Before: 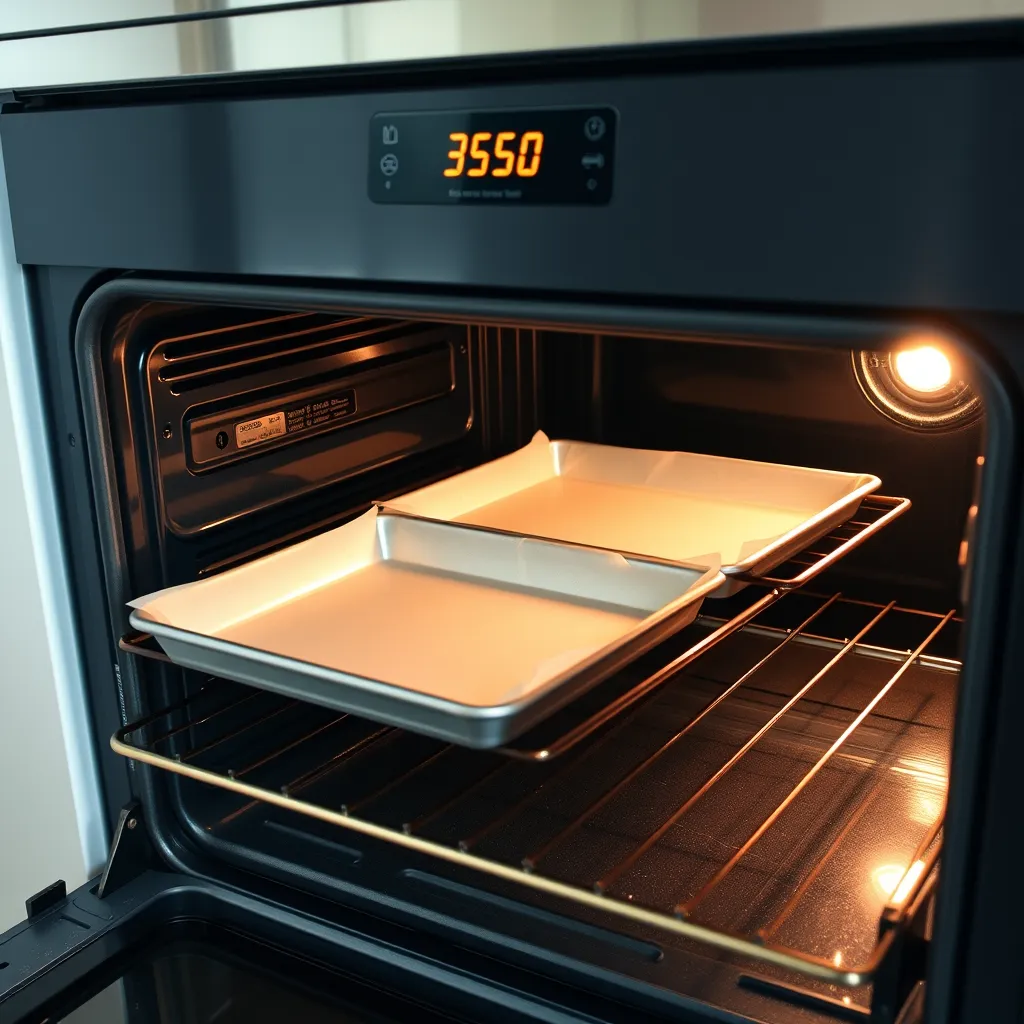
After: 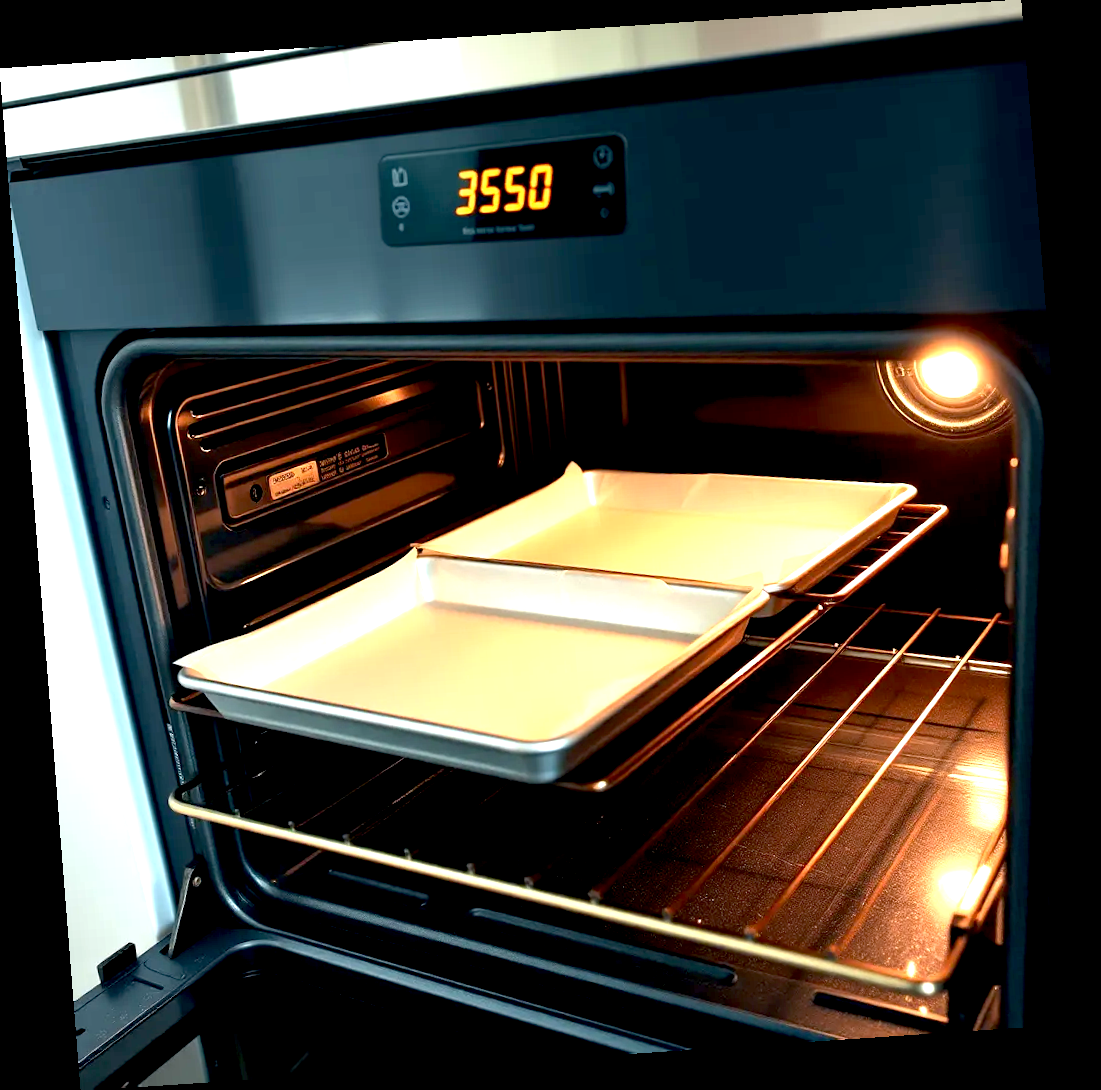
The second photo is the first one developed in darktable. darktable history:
local contrast: highlights 100%, shadows 100%, detail 120%, midtone range 0.2
exposure: black level correction 0.01, exposure 1 EV, compensate highlight preservation false
rotate and perspective: rotation -4.2°, shear 0.006, automatic cropping off
